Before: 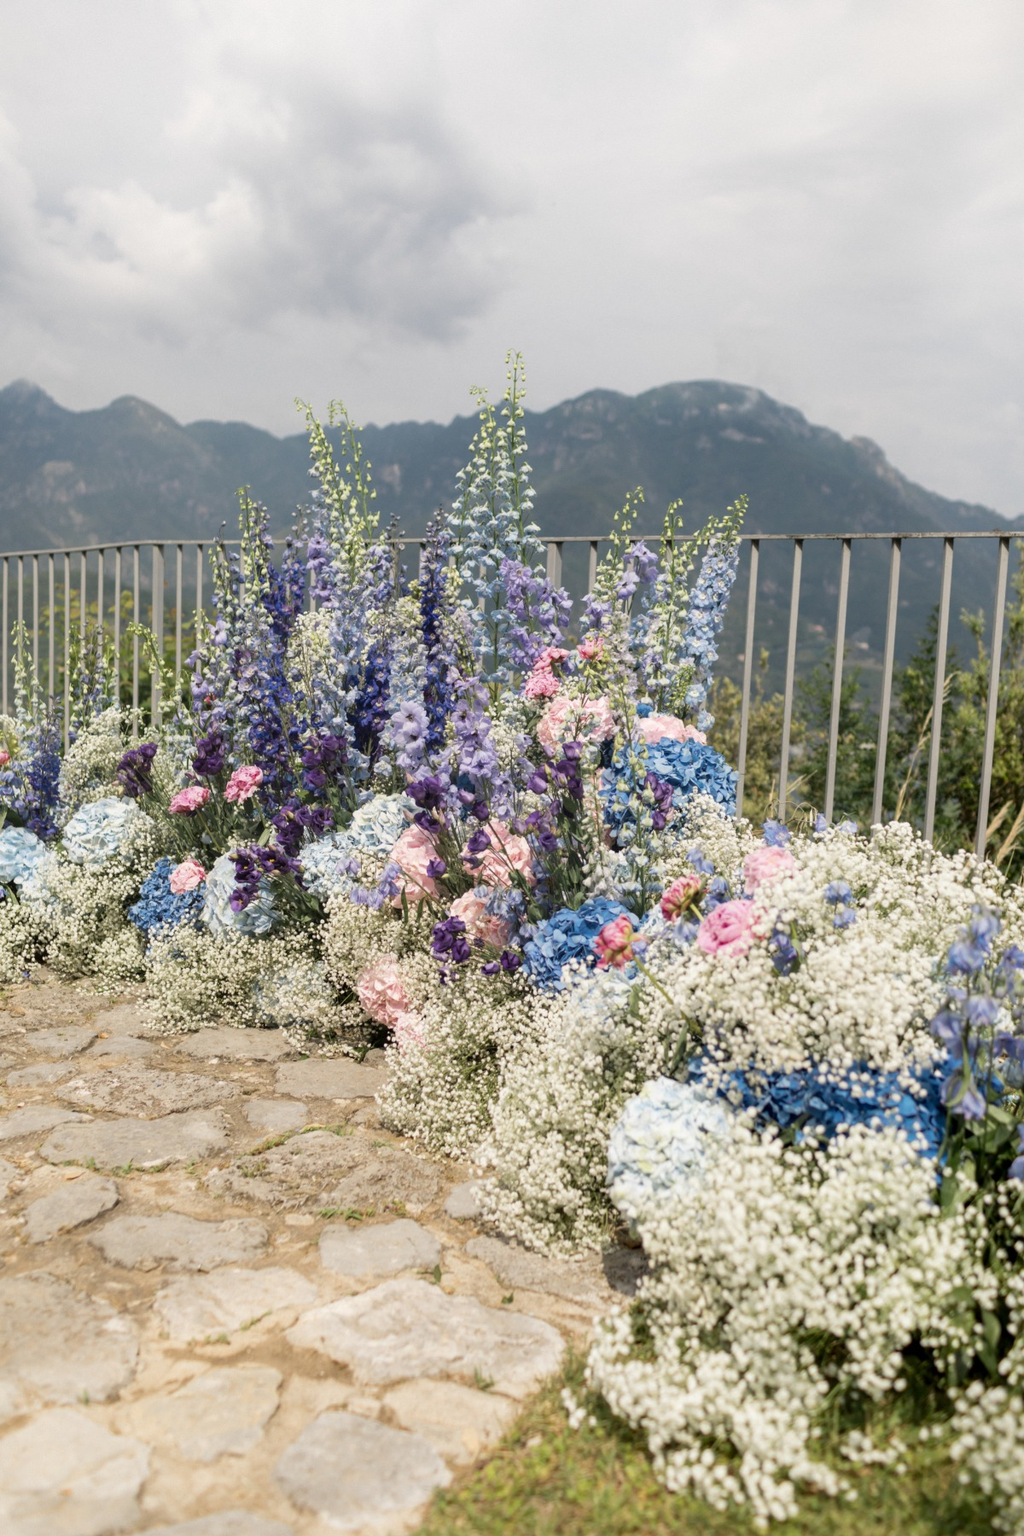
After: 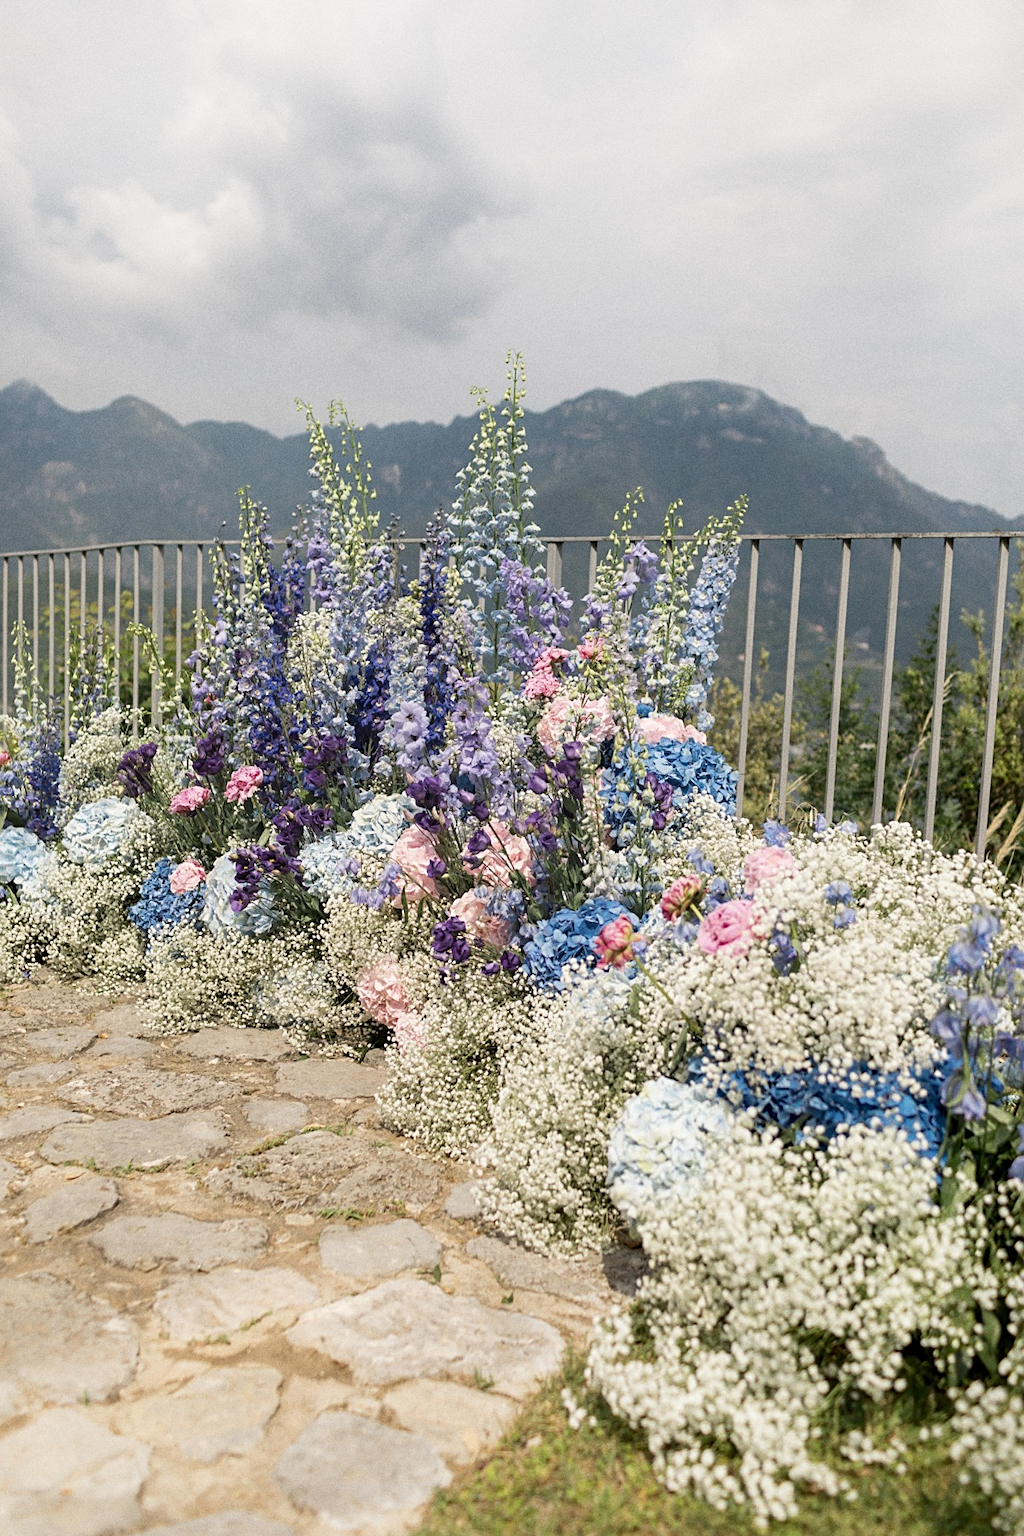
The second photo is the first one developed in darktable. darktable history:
sharpen: on, module defaults
grain: on, module defaults
